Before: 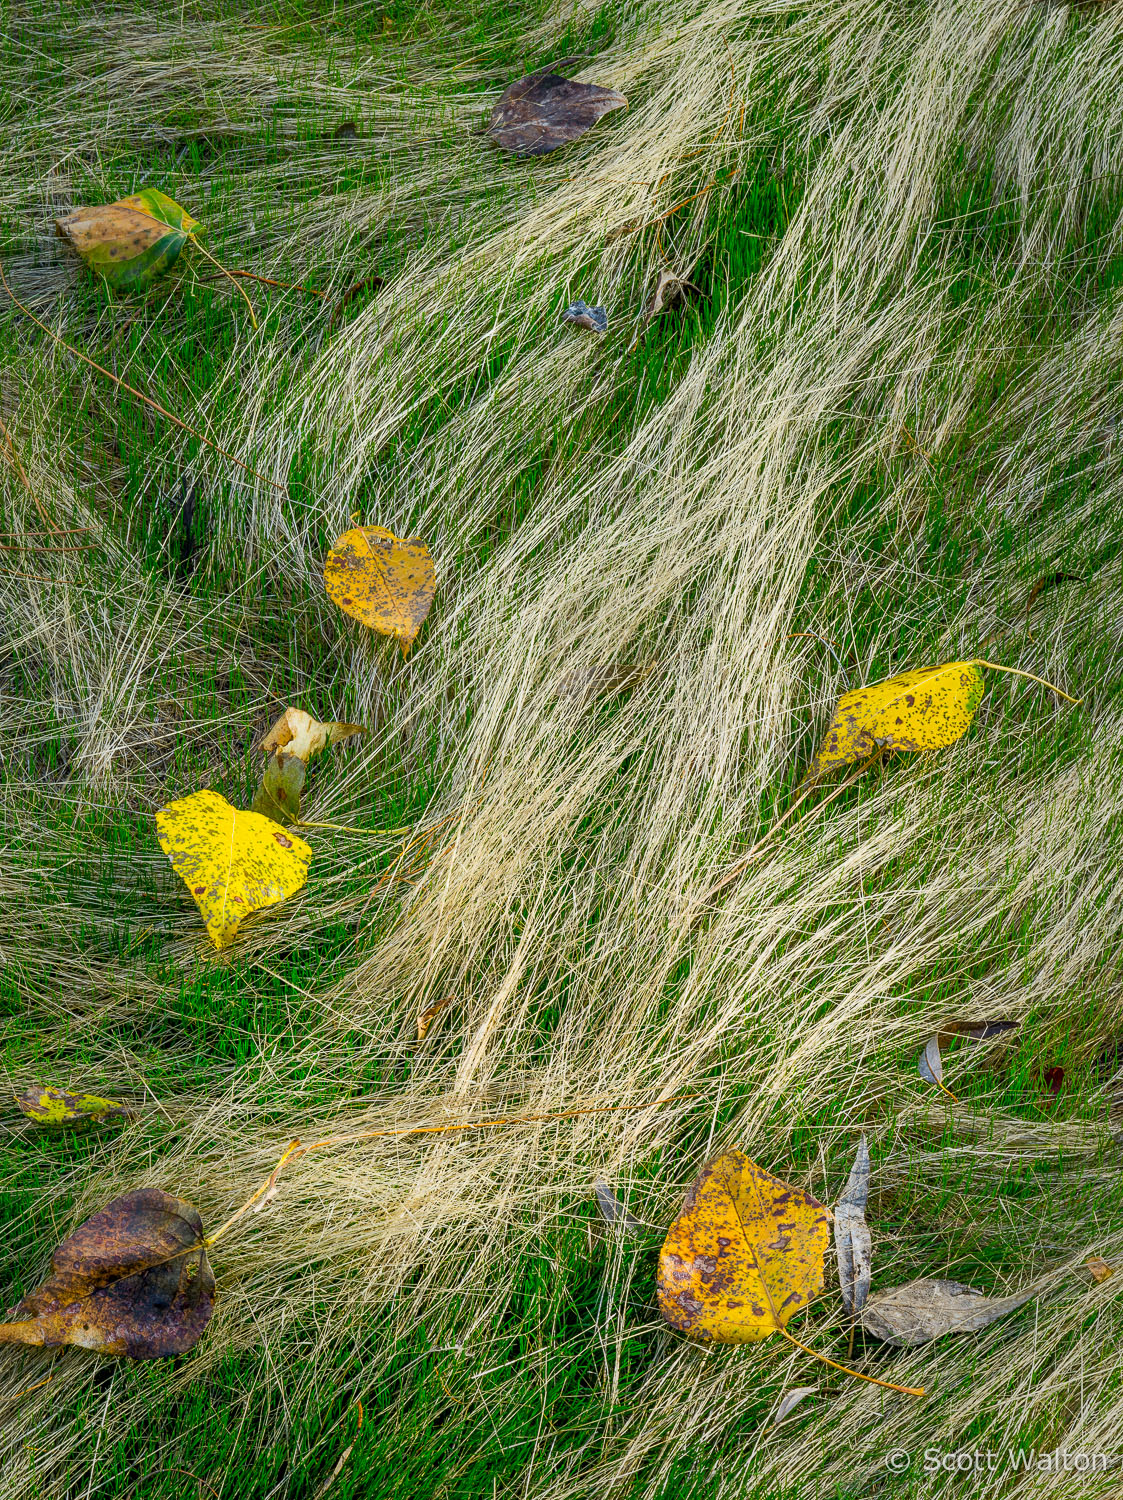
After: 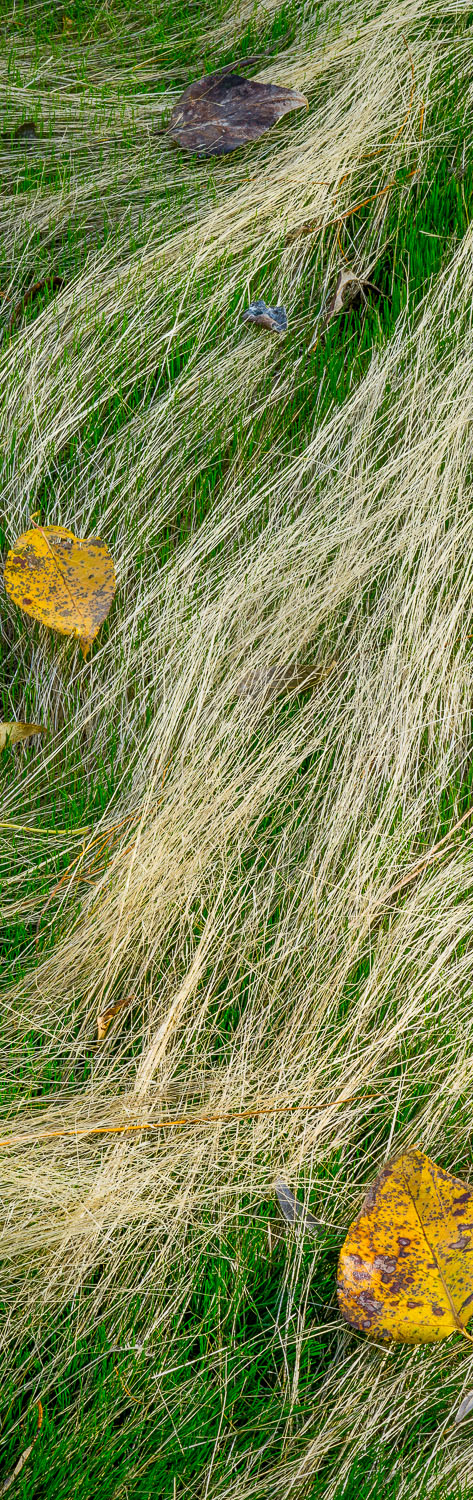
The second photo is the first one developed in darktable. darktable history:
crop: left 28.583%, right 29.231%
exposure: compensate highlight preservation false
